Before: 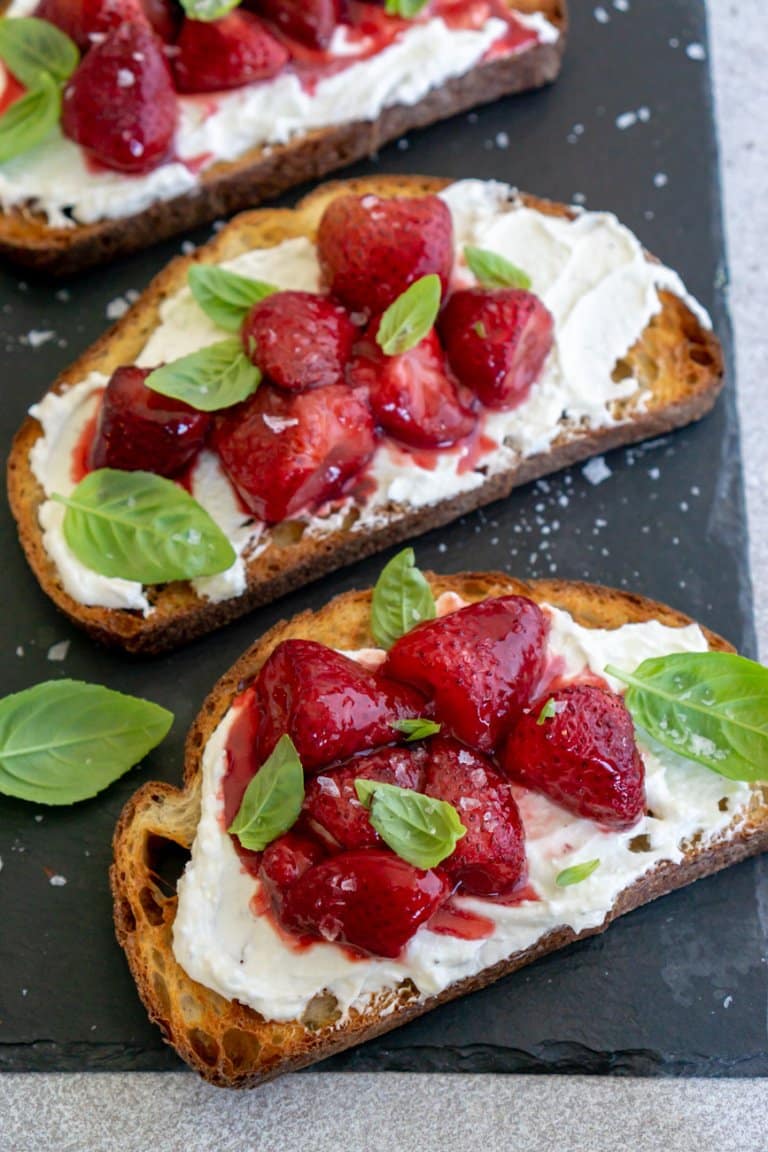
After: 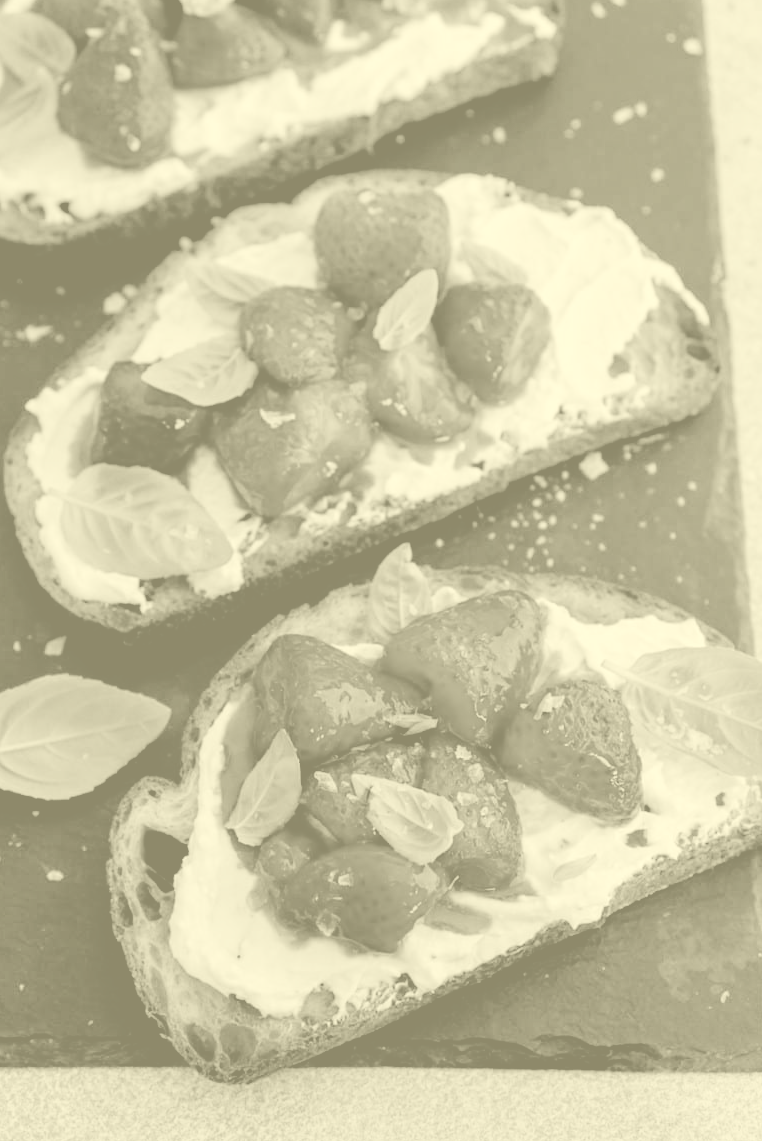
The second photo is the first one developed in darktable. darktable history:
filmic rgb: black relative exposure -4.38 EV, white relative exposure 4.56 EV, hardness 2.37, contrast 1.05
crop: left 0.434%, top 0.485%, right 0.244%, bottom 0.386%
colorize: hue 43.2°, saturation 40%, version 1
